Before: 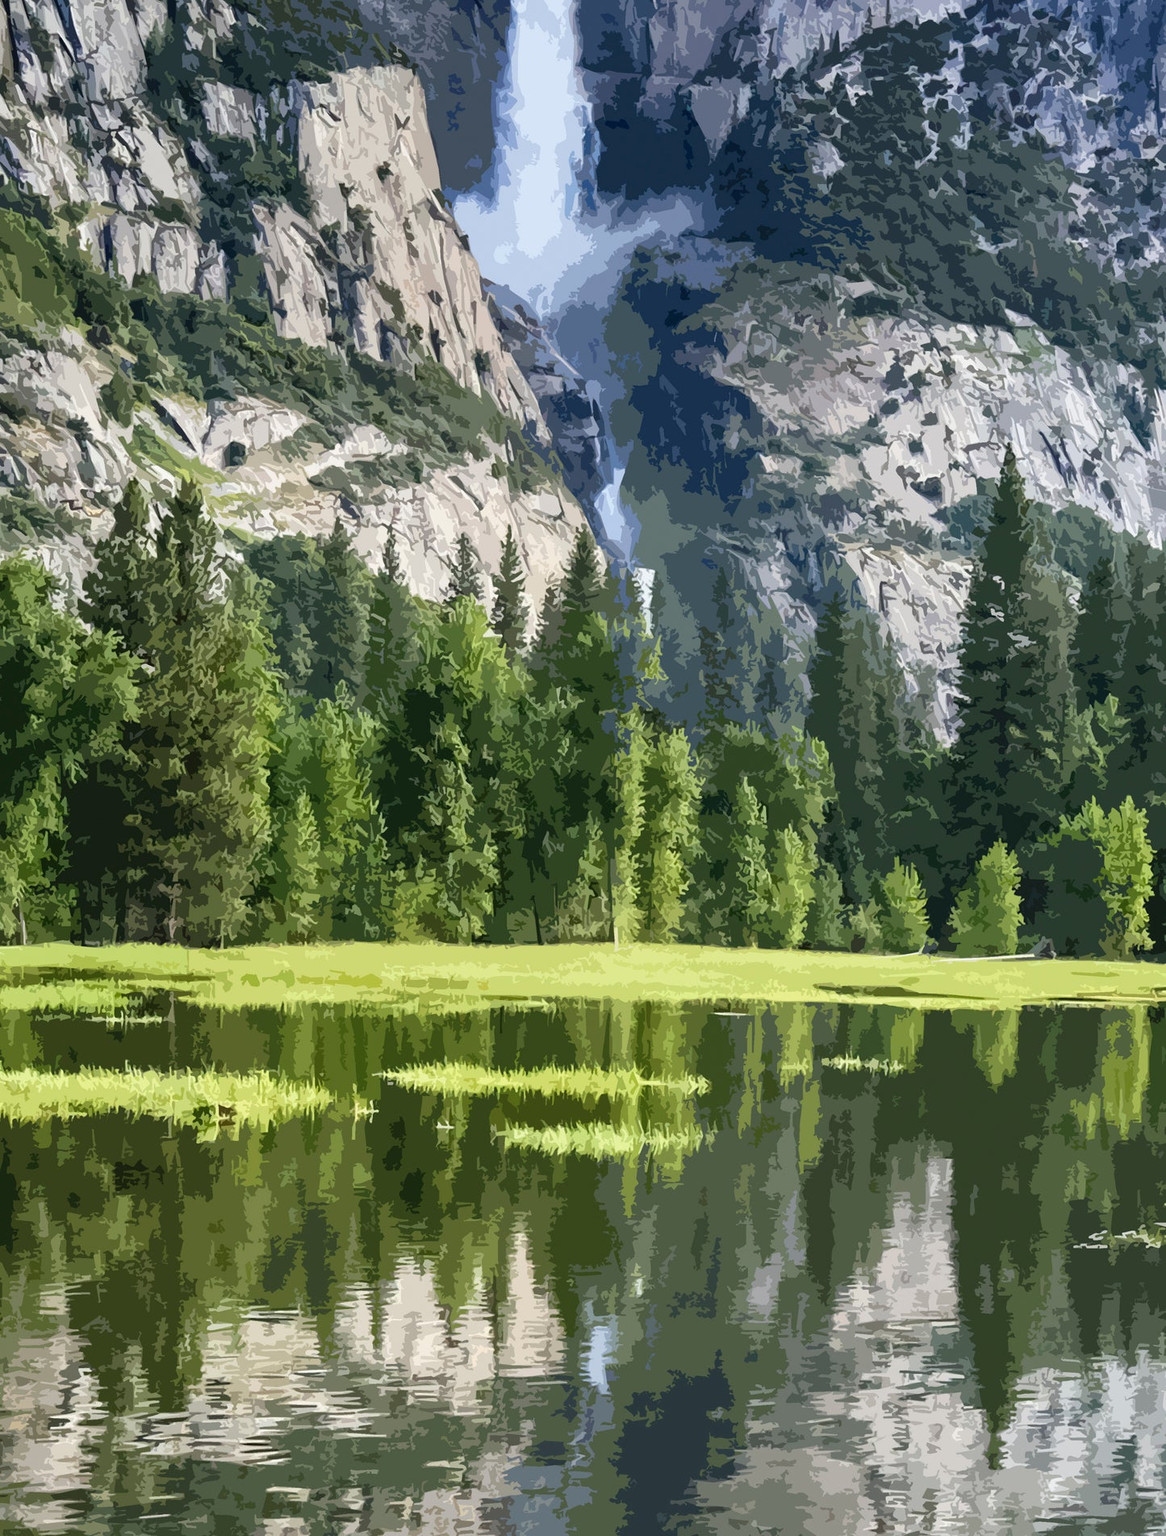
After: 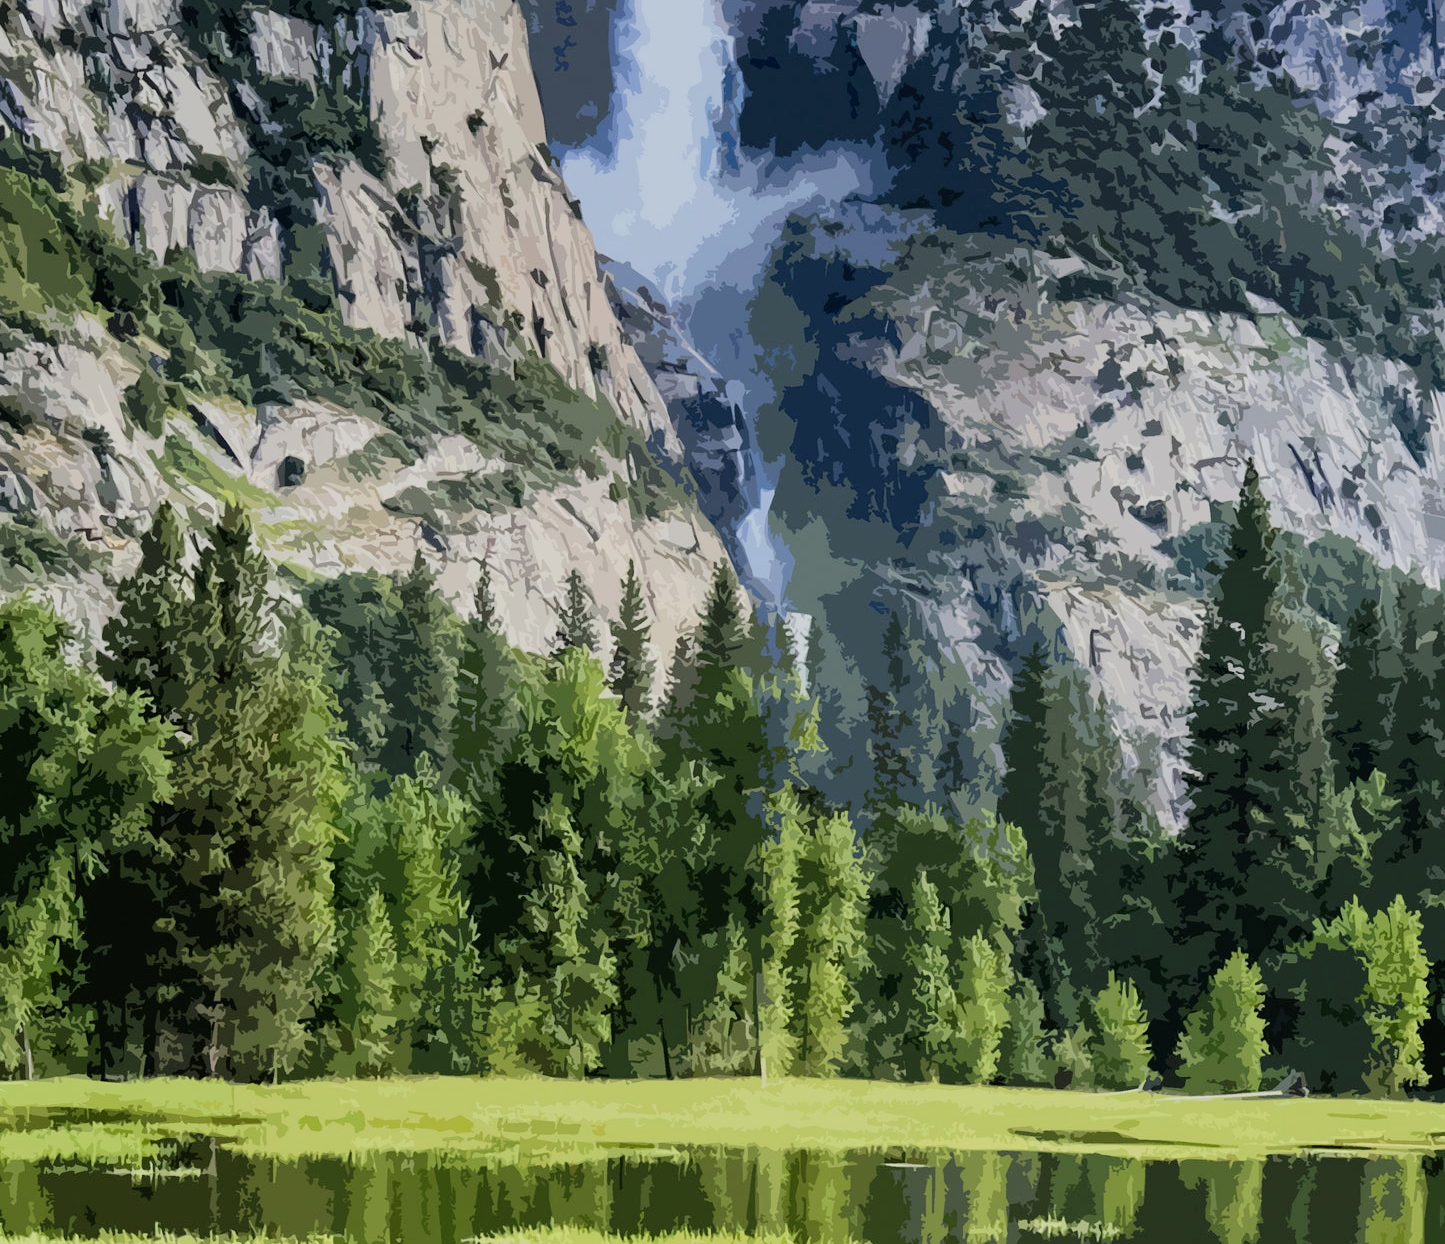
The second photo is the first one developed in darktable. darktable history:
crop and rotate: top 4.823%, bottom 29.787%
filmic rgb: black relative exposure -7.65 EV, white relative exposure 4.56 EV, threshold 5.94 EV, hardness 3.61, contrast 1.062, color science v6 (2022), iterations of high-quality reconstruction 0, enable highlight reconstruction true
